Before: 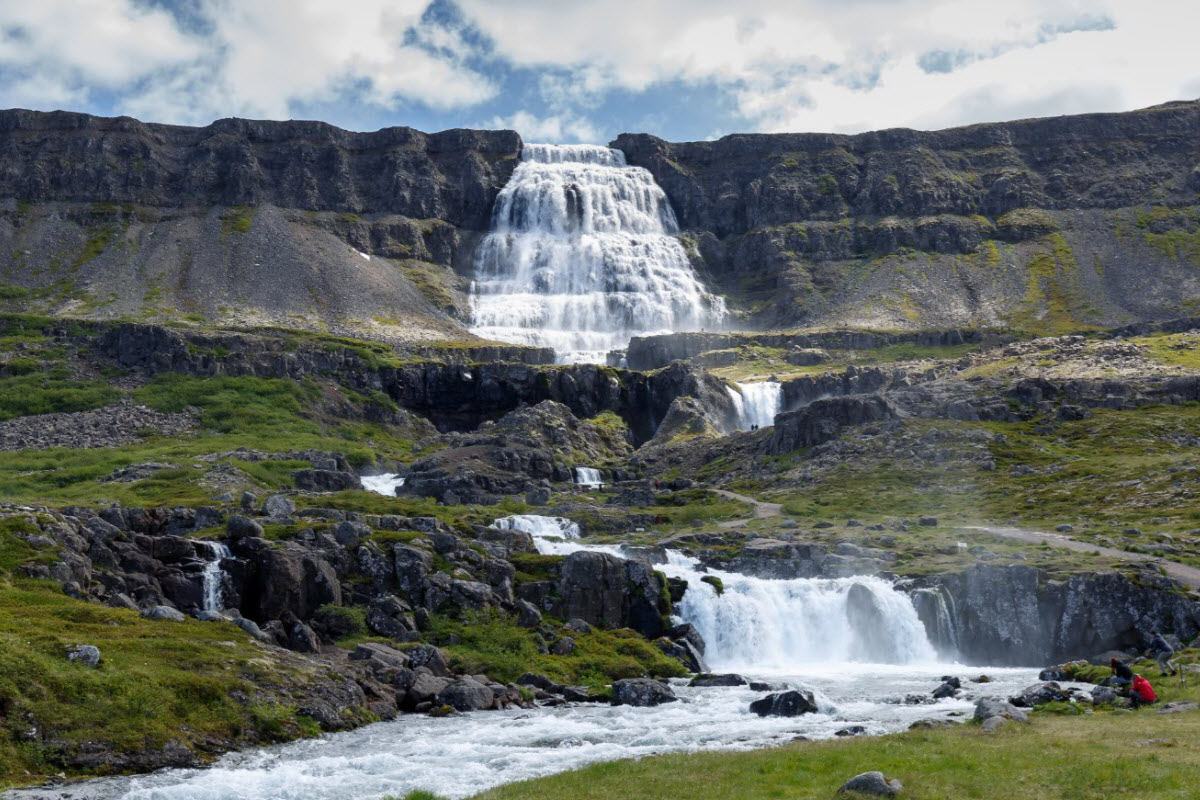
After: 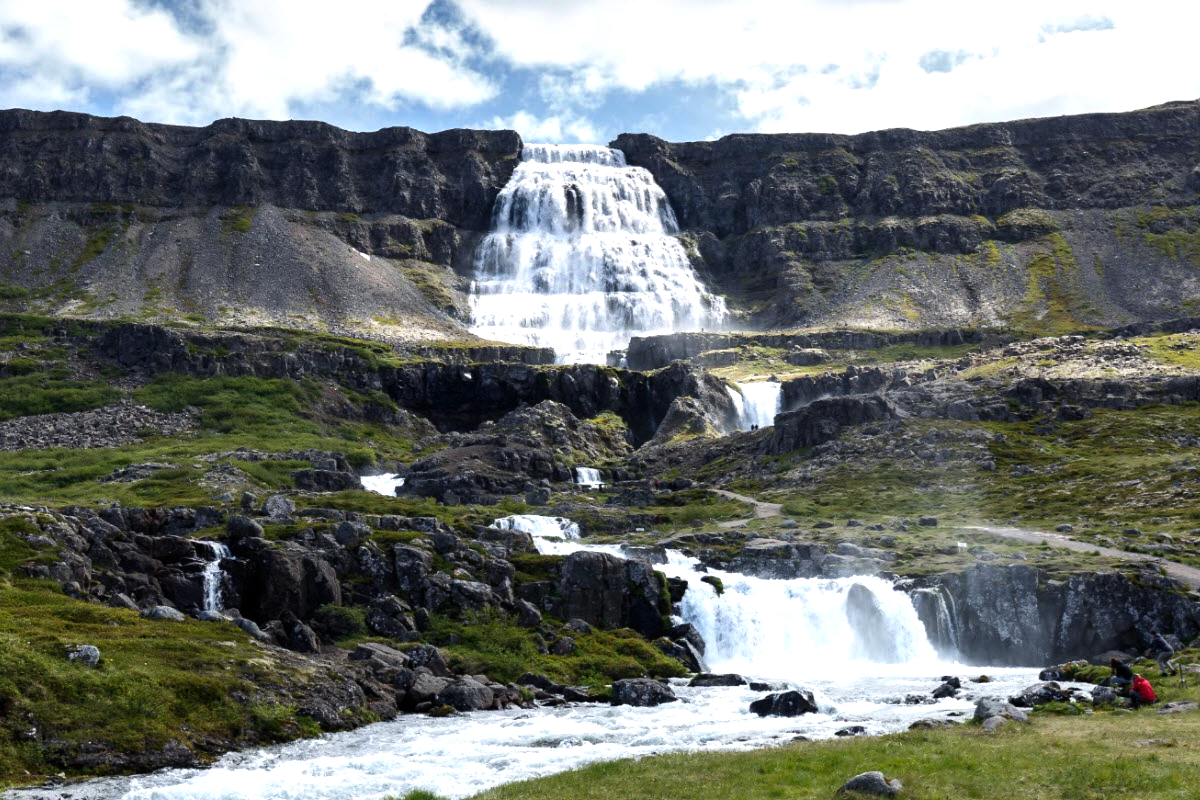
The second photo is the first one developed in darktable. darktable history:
tone equalizer: -8 EV -0.757 EV, -7 EV -0.73 EV, -6 EV -0.621 EV, -5 EV -0.388 EV, -3 EV 0.393 EV, -2 EV 0.6 EV, -1 EV 0.675 EV, +0 EV 0.773 EV, edges refinement/feathering 500, mask exposure compensation -1.57 EV, preserve details no
